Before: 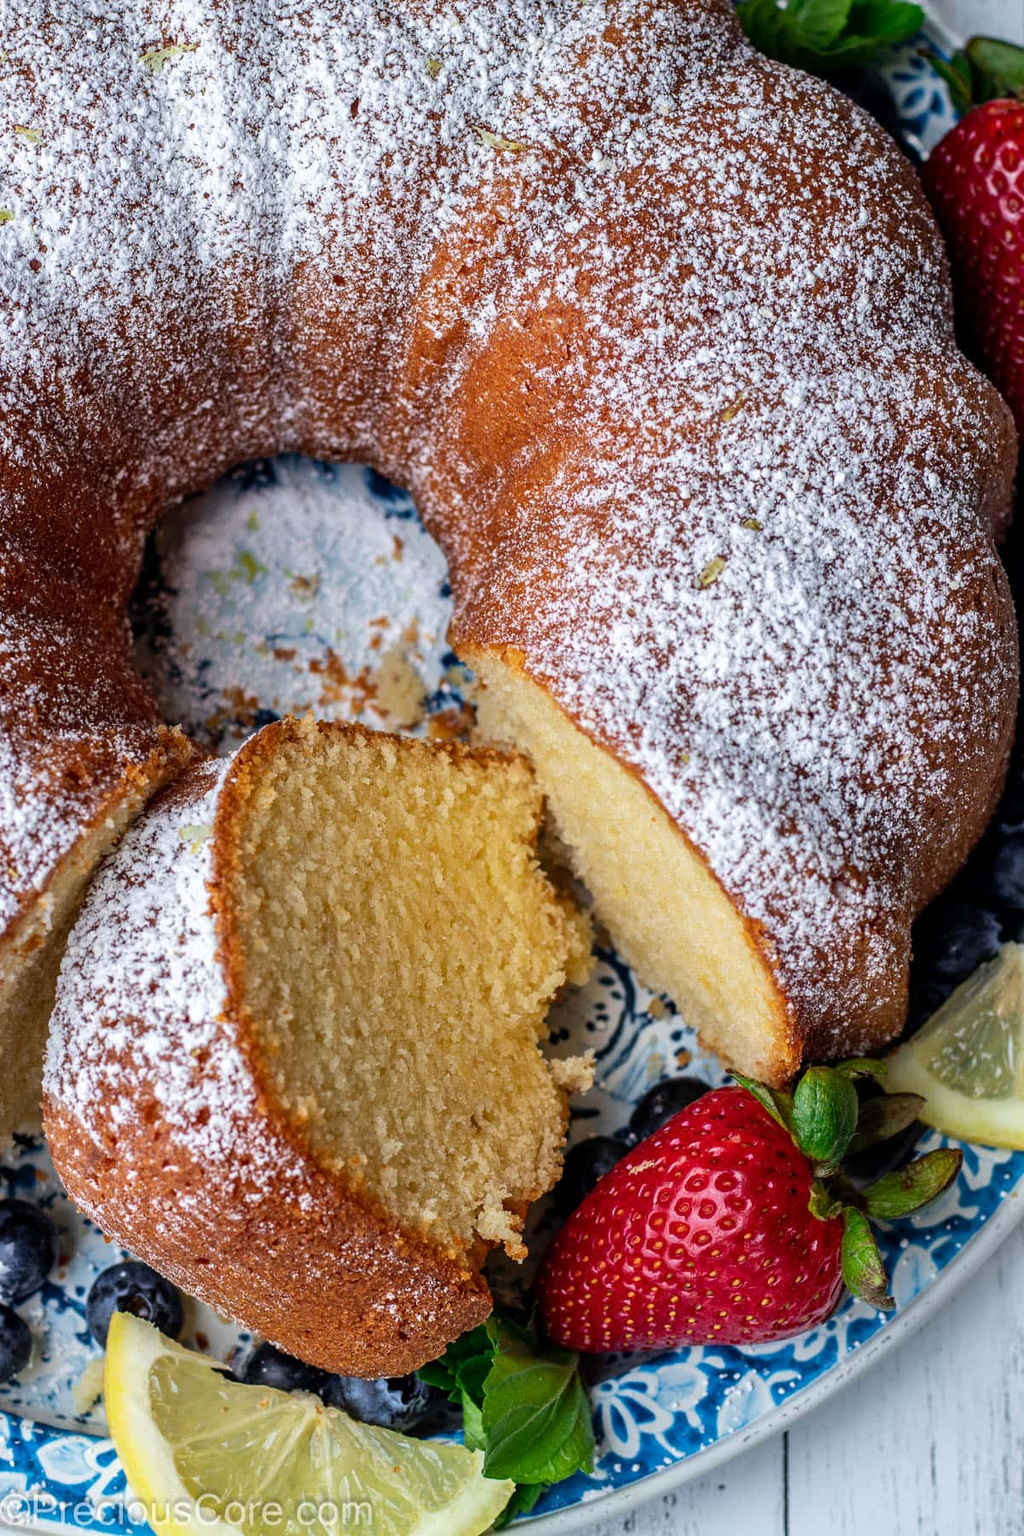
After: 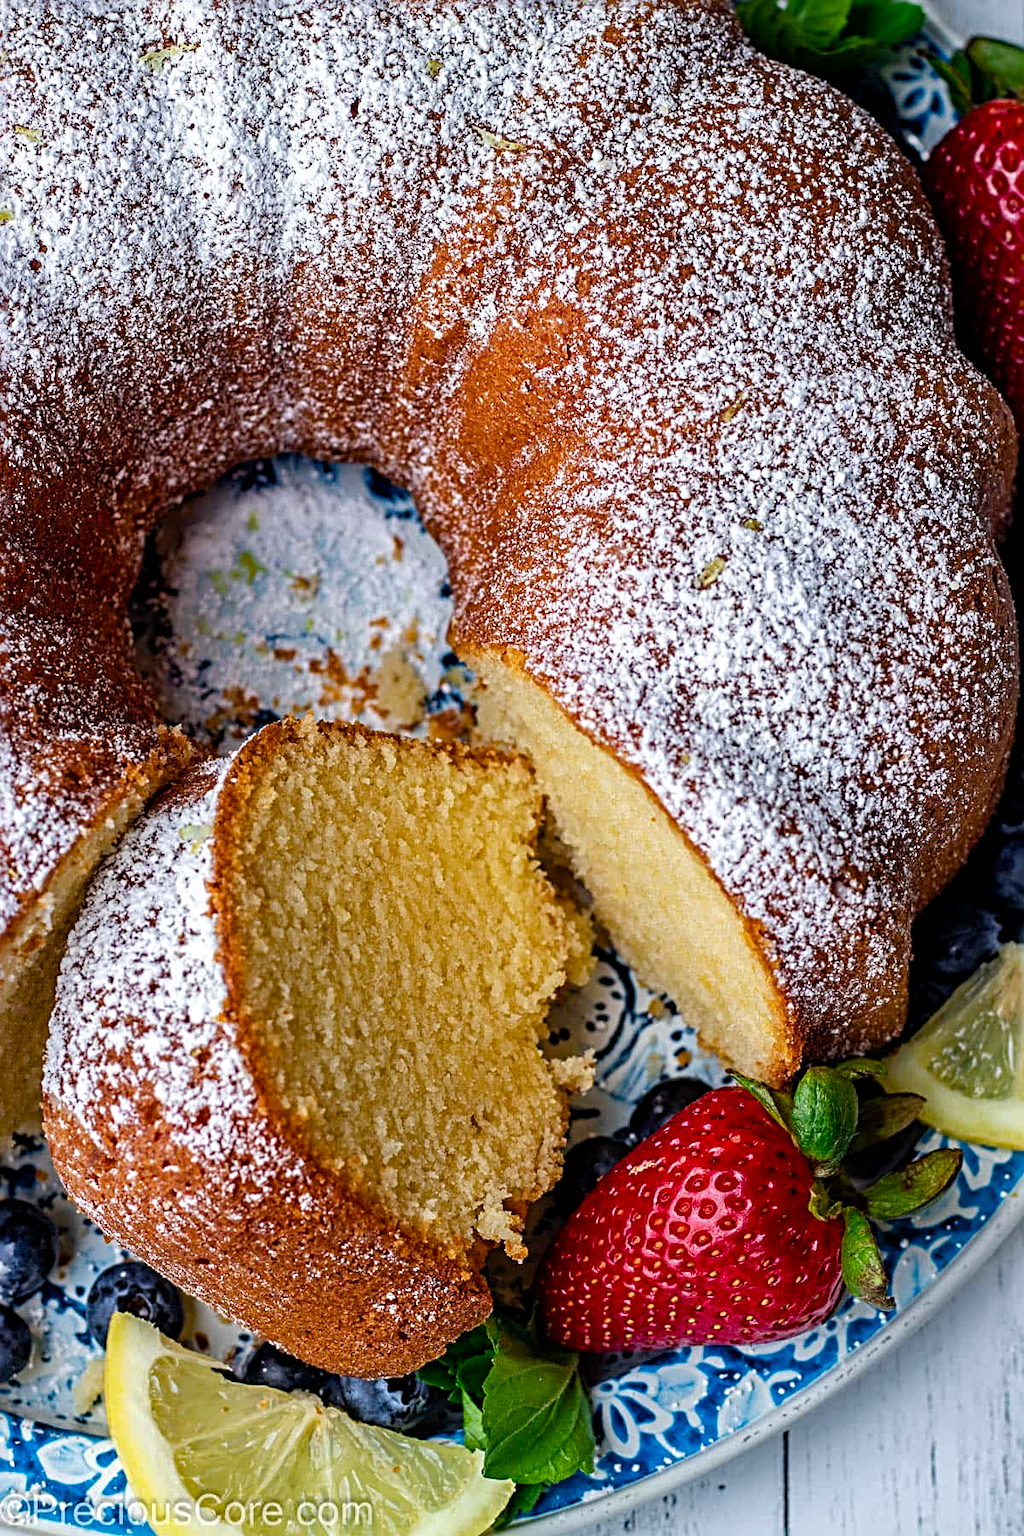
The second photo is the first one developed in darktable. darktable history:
color balance rgb: perceptual saturation grading › global saturation 20%, perceptual saturation grading › highlights -25%, perceptual saturation grading › shadows 25%
haze removal: compatibility mode true, adaptive false
sharpen: radius 4
